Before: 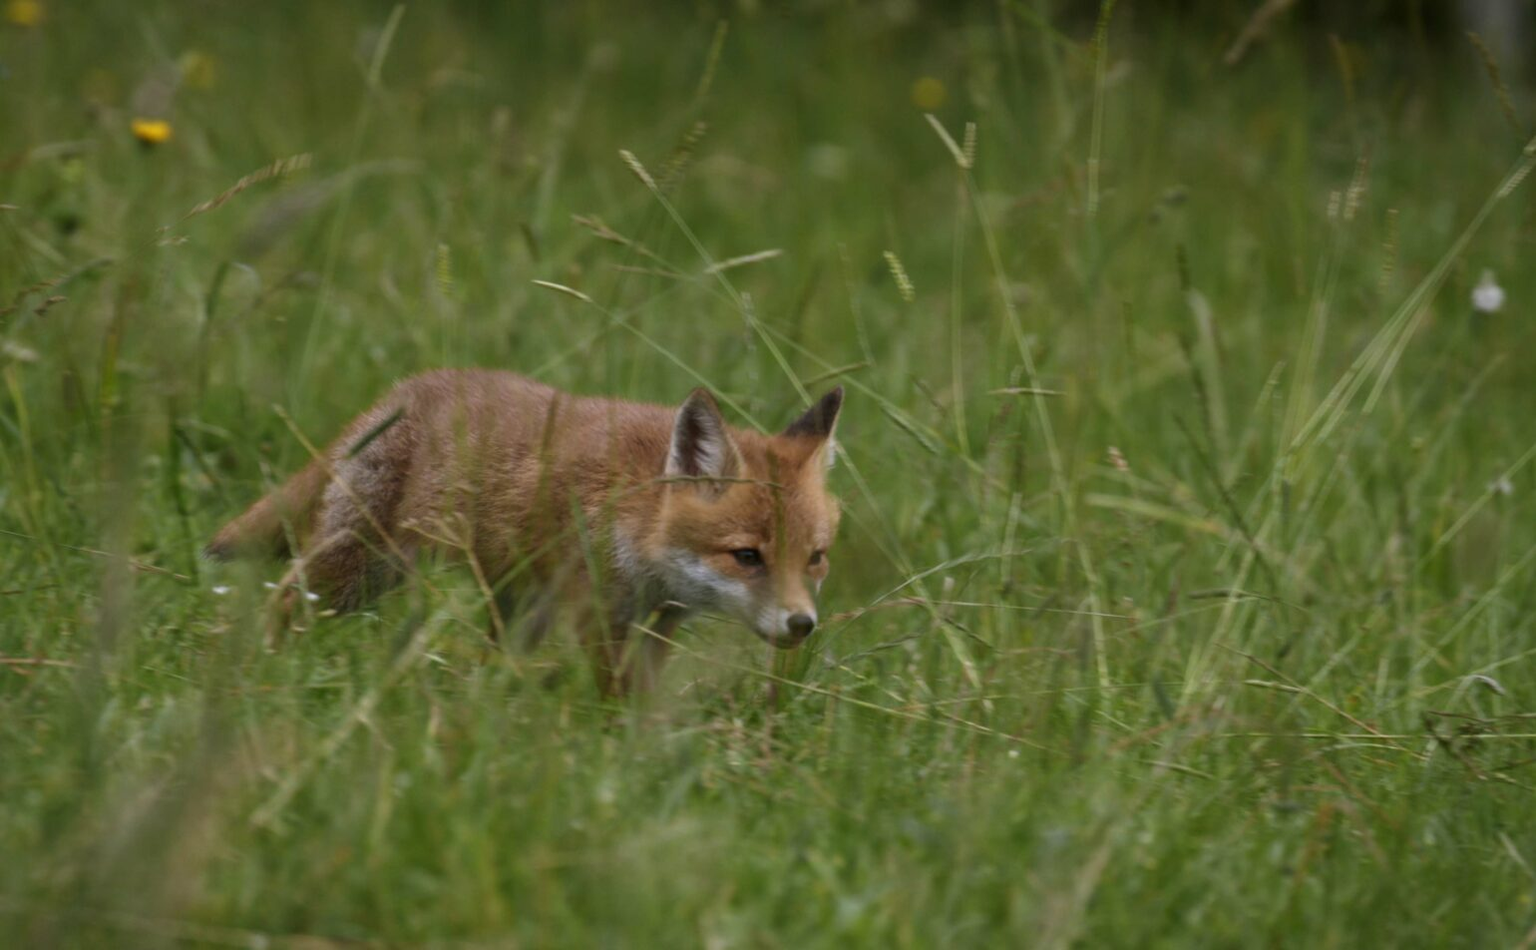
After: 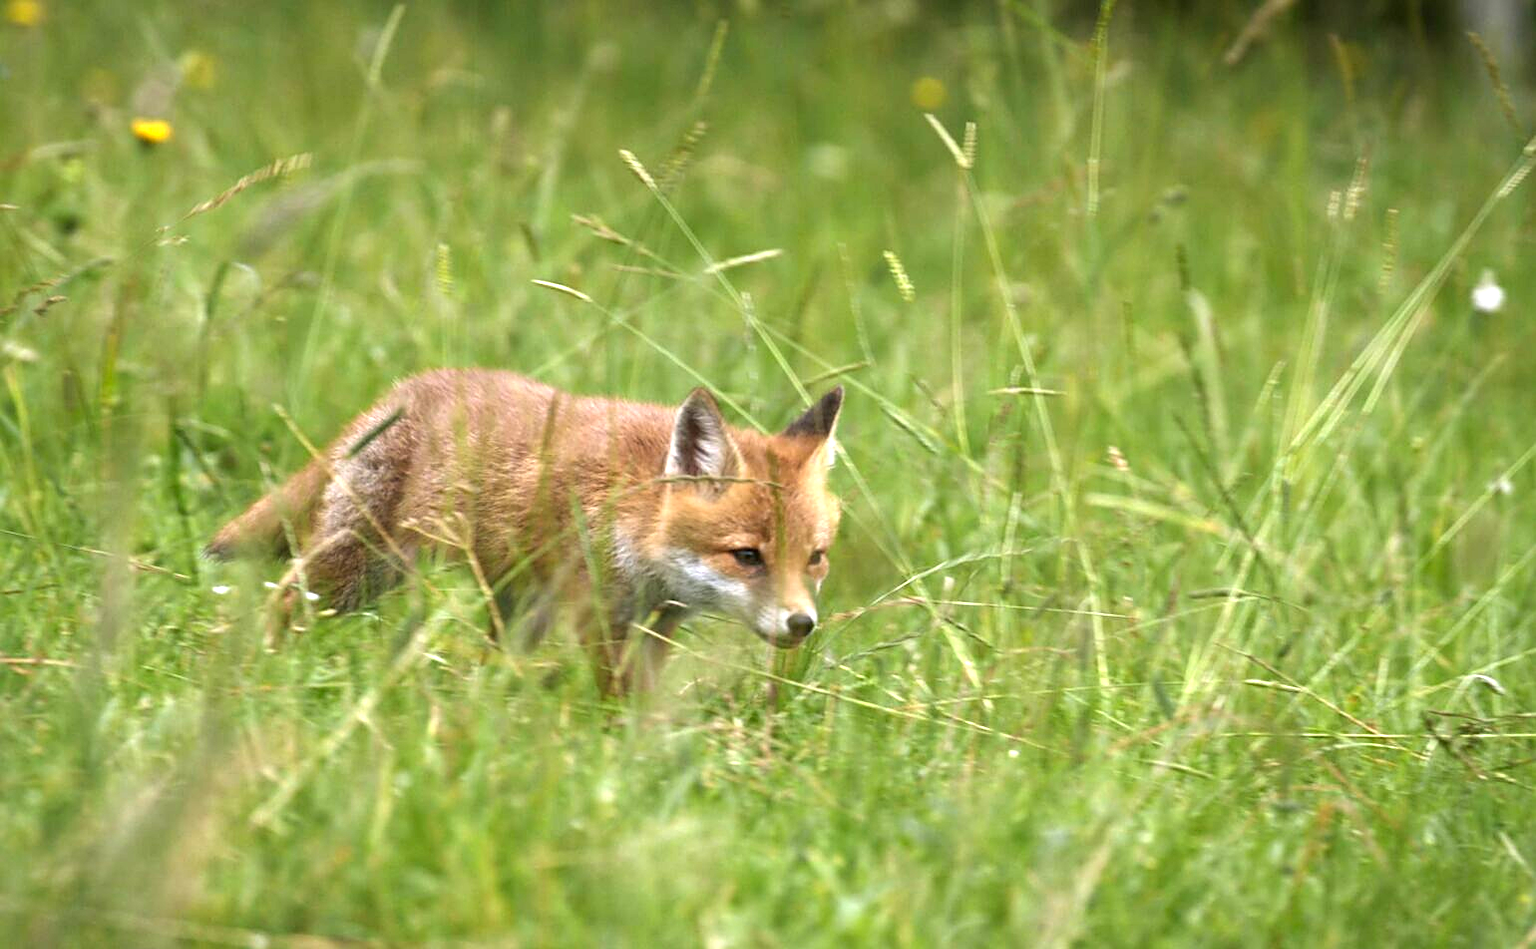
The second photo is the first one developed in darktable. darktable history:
sharpen: radius 1.967
exposure: black level correction 0, exposure 0.7 EV, compensate exposure bias true, compensate highlight preservation false
levels: levels [0, 0.374, 0.749]
